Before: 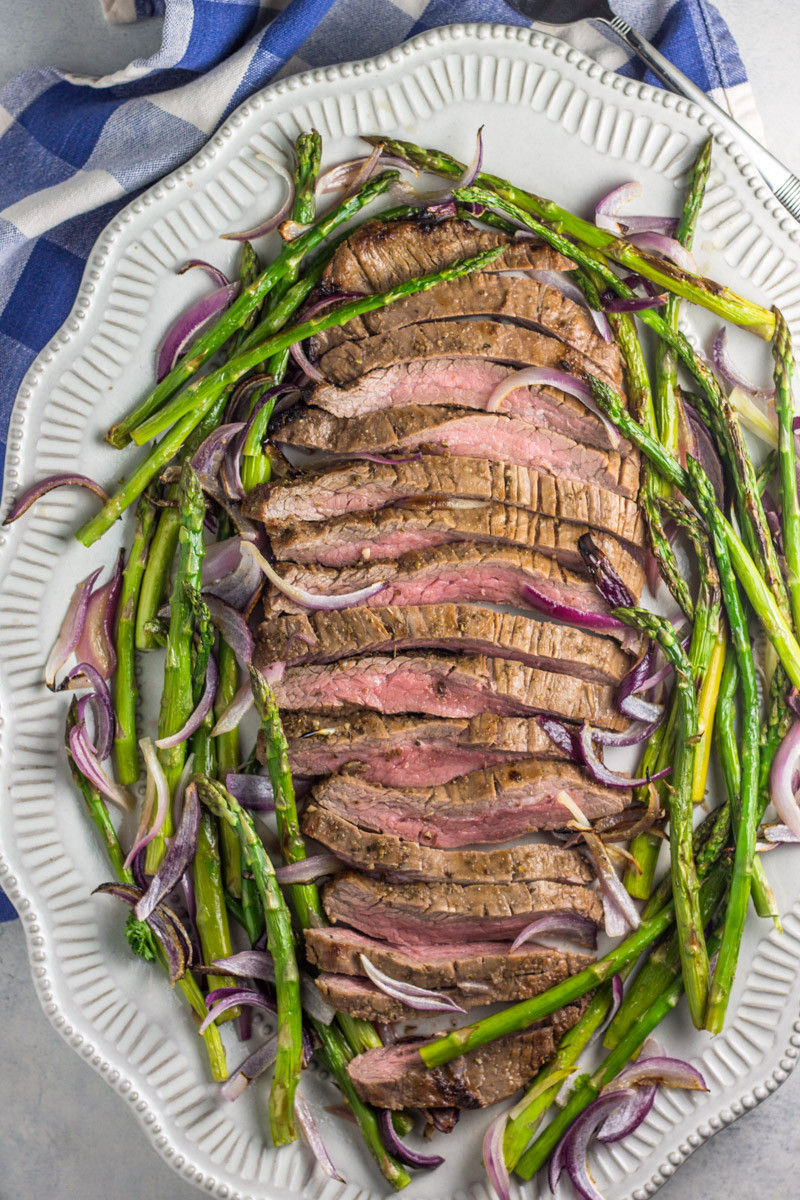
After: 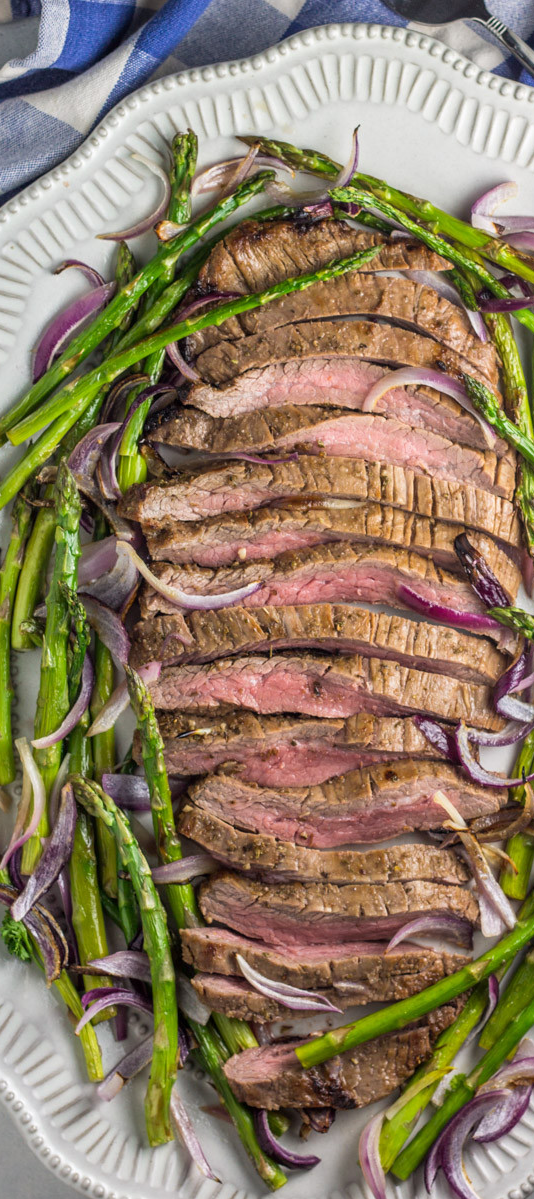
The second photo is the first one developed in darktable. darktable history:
crop and rotate: left 15.505%, right 17.71%
